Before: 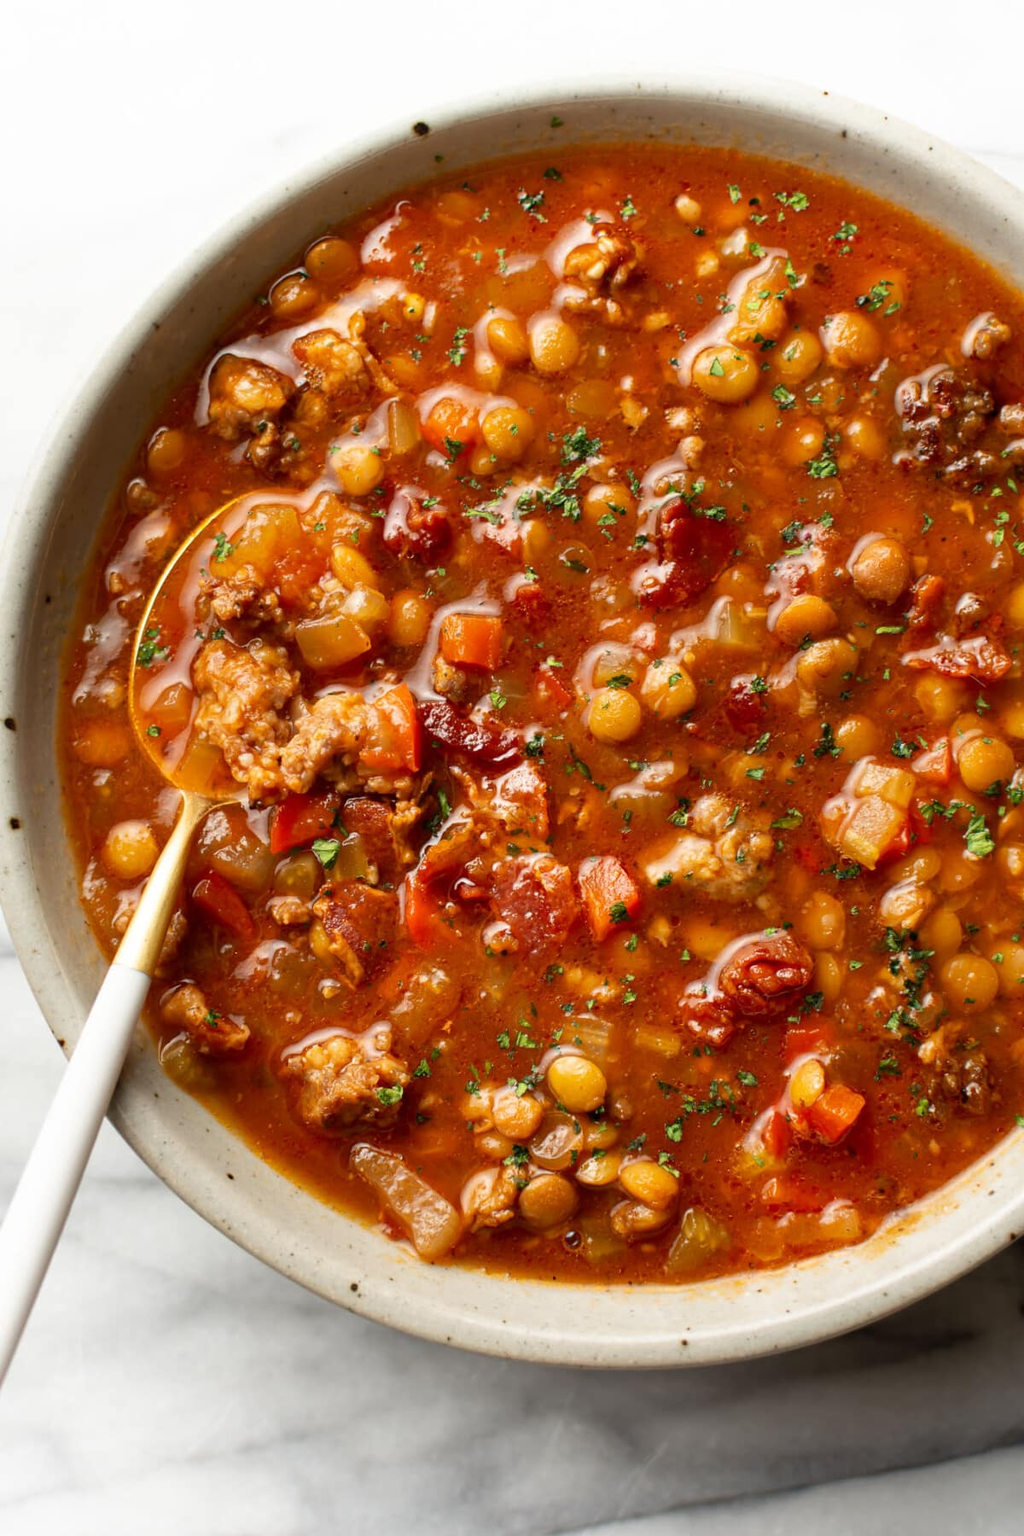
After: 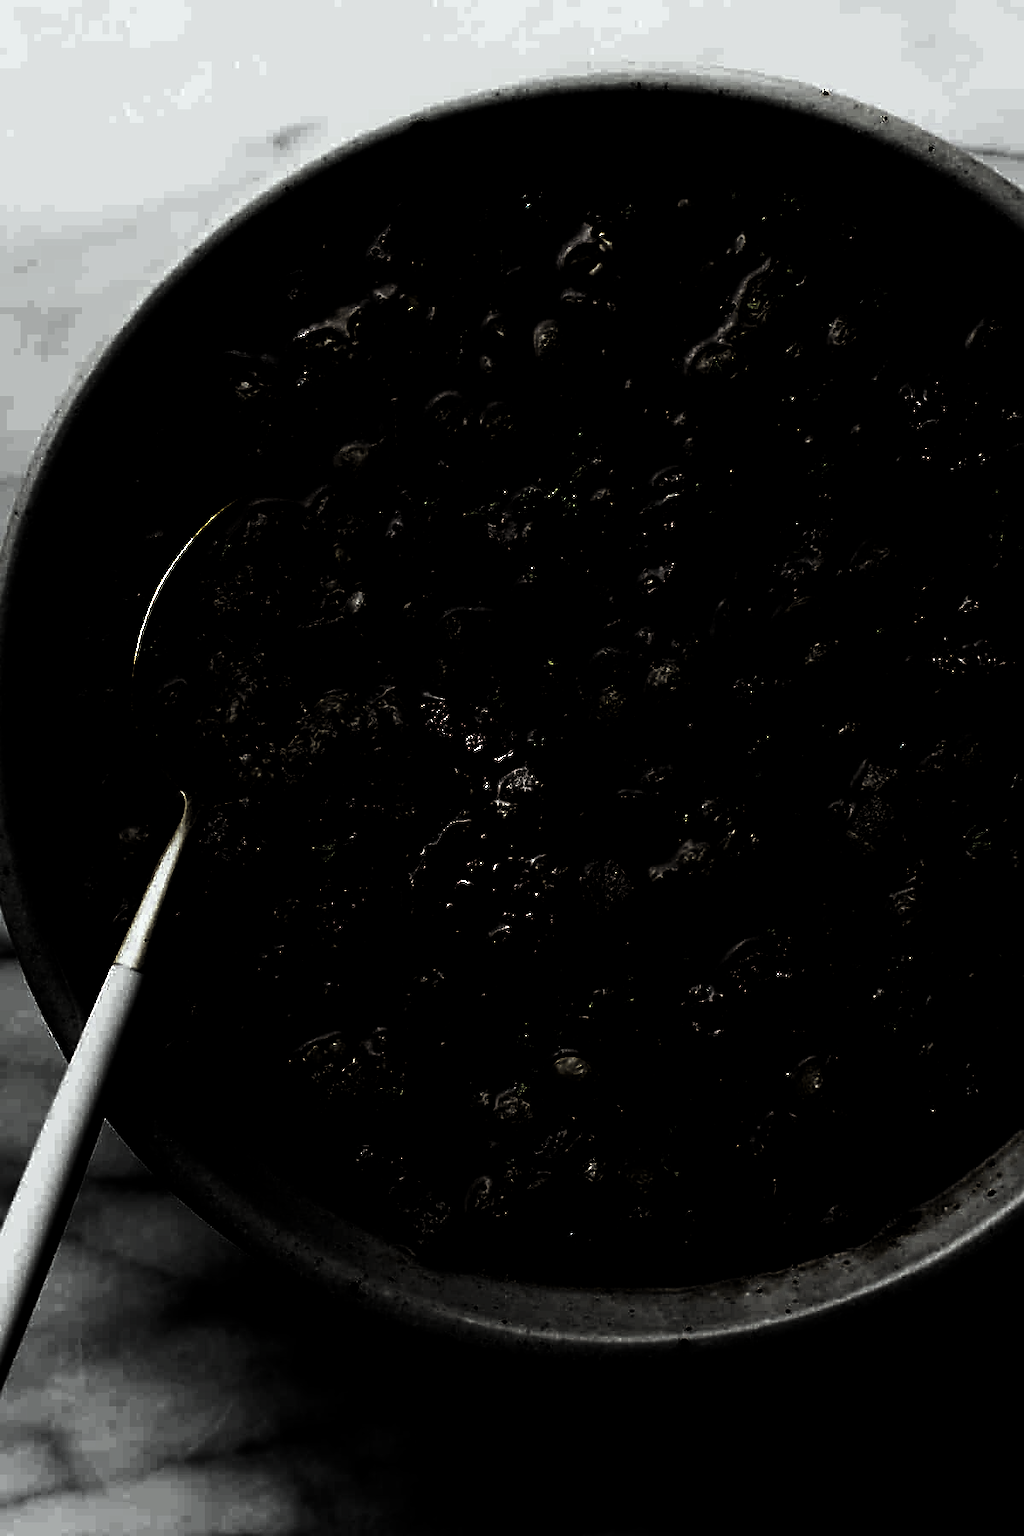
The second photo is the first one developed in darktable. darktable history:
sharpen: on, module defaults
white balance: red 0.978, blue 0.999
levels: levels [0.721, 0.937, 0.997]
